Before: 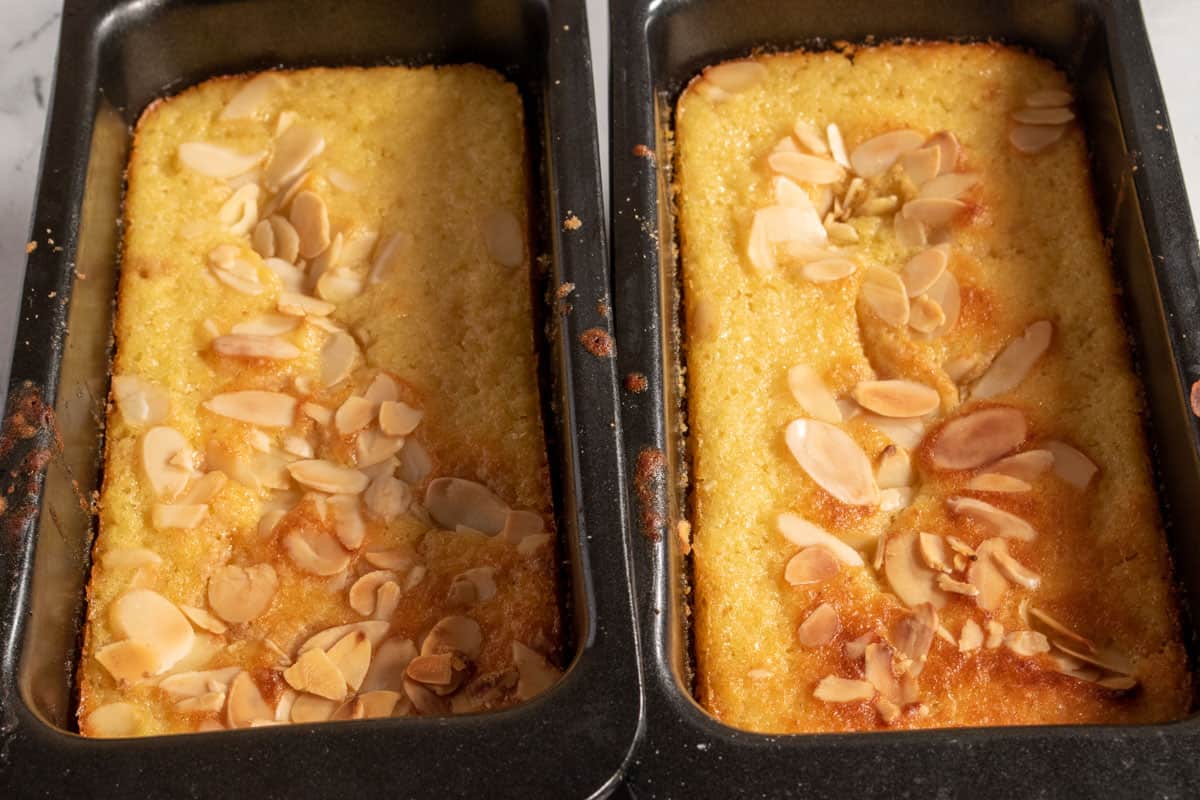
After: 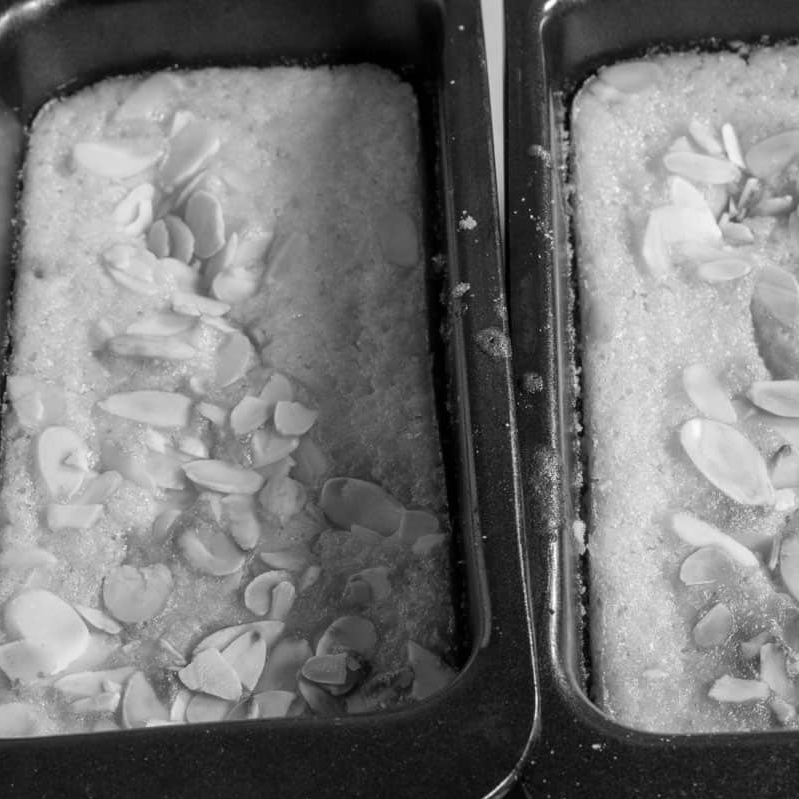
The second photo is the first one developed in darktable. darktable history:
crop and rotate: left 8.786%, right 24.548%
color balance rgb: linear chroma grading › global chroma 13.3%, global vibrance 41.49%
monochrome: size 3.1
